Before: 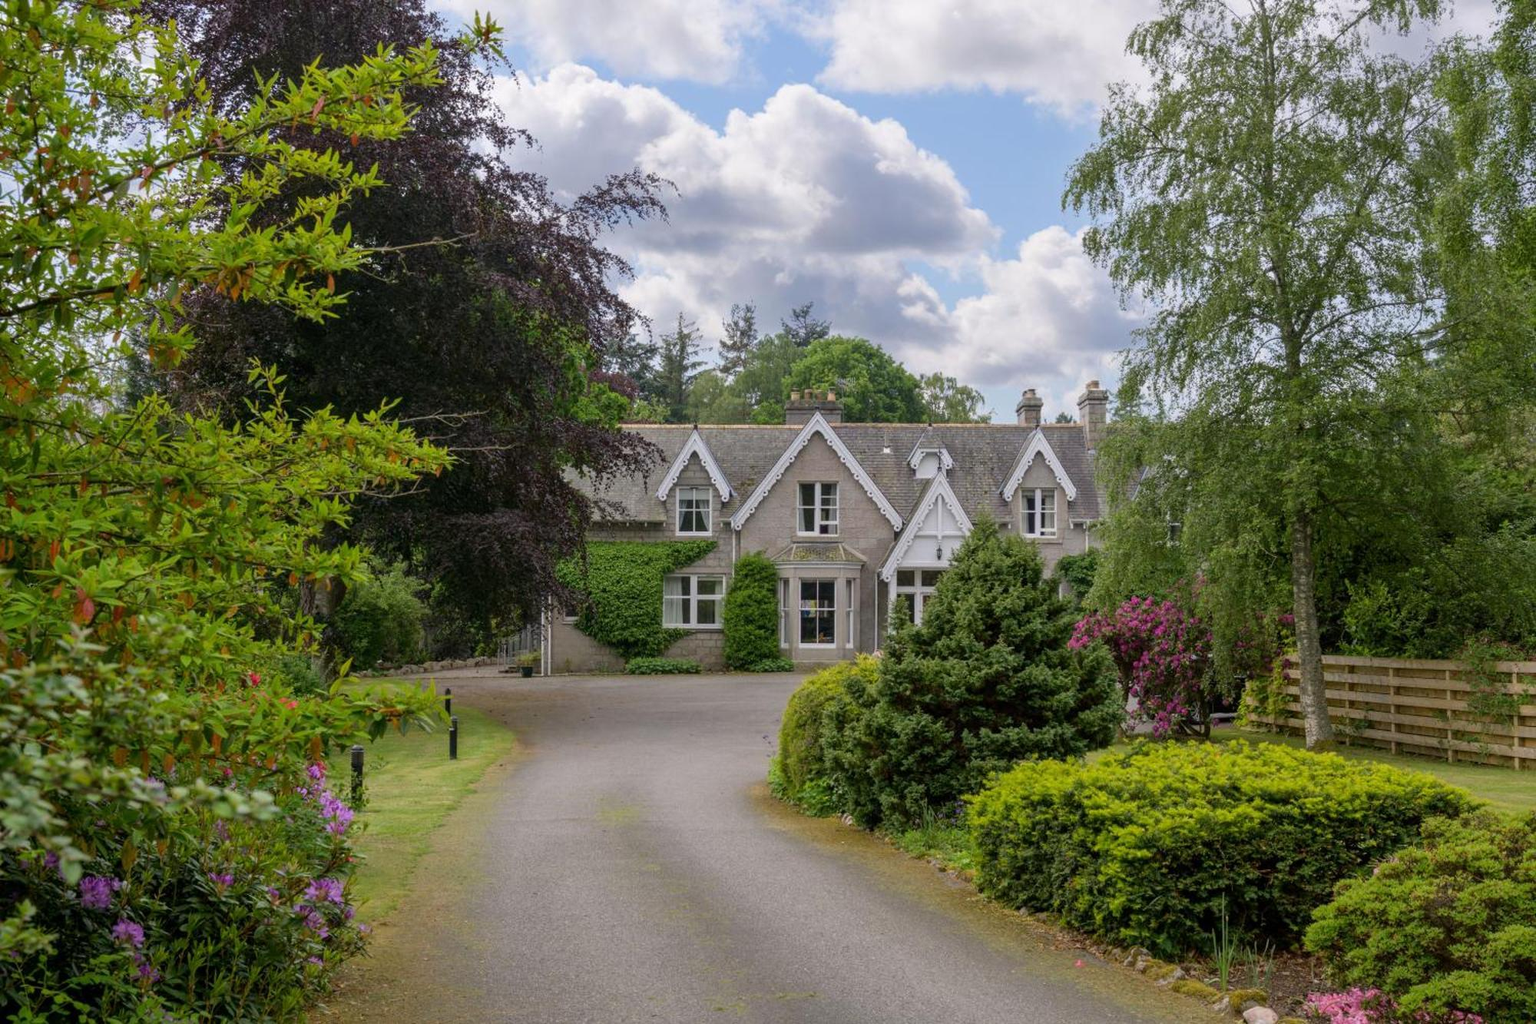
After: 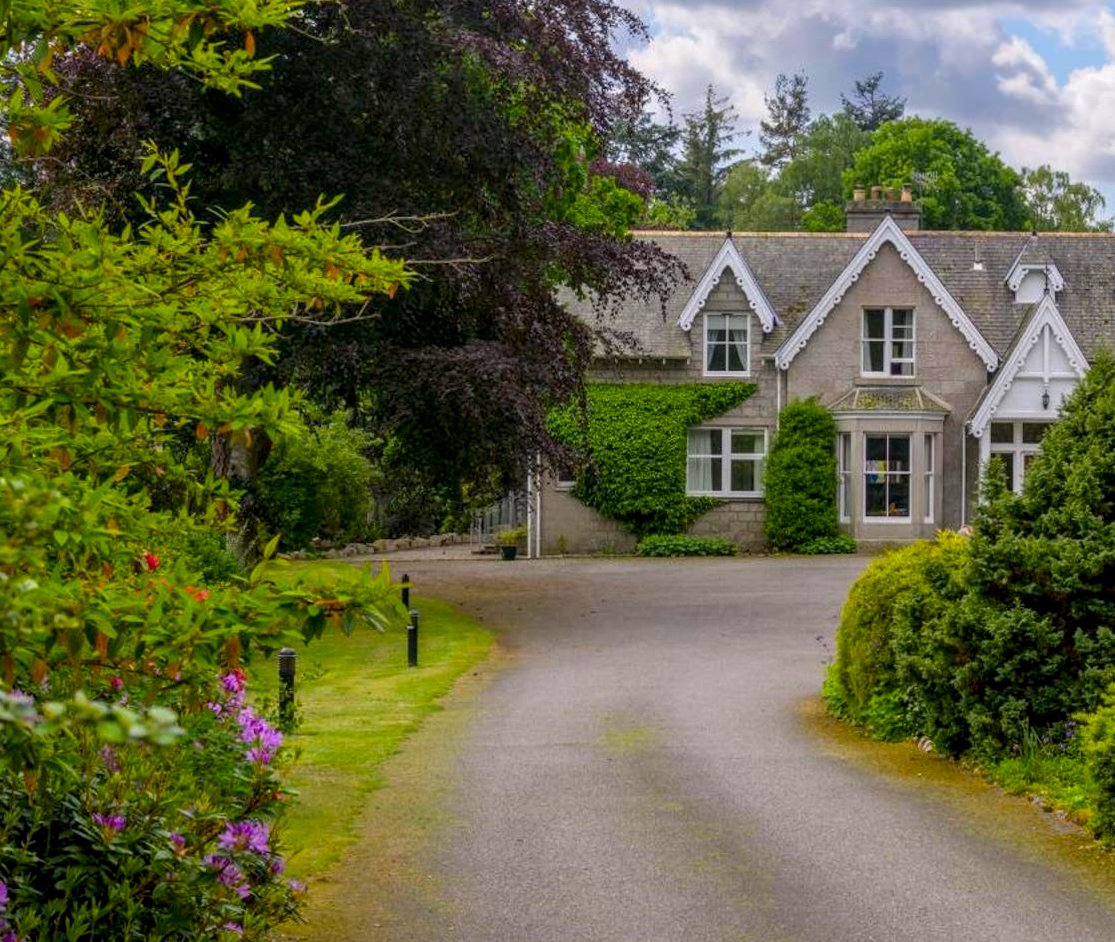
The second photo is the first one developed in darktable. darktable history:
color balance rgb: linear chroma grading › global chroma 10%, perceptual saturation grading › global saturation 30%, global vibrance 10%
crop: left 8.966%, top 23.852%, right 34.699%, bottom 4.703%
local contrast: on, module defaults
rotate and perspective: rotation 0.174°, lens shift (vertical) 0.013, lens shift (horizontal) 0.019, shear 0.001, automatic cropping original format, crop left 0.007, crop right 0.991, crop top 0.016, crop bottom 0.997
white balance: emerald 1
